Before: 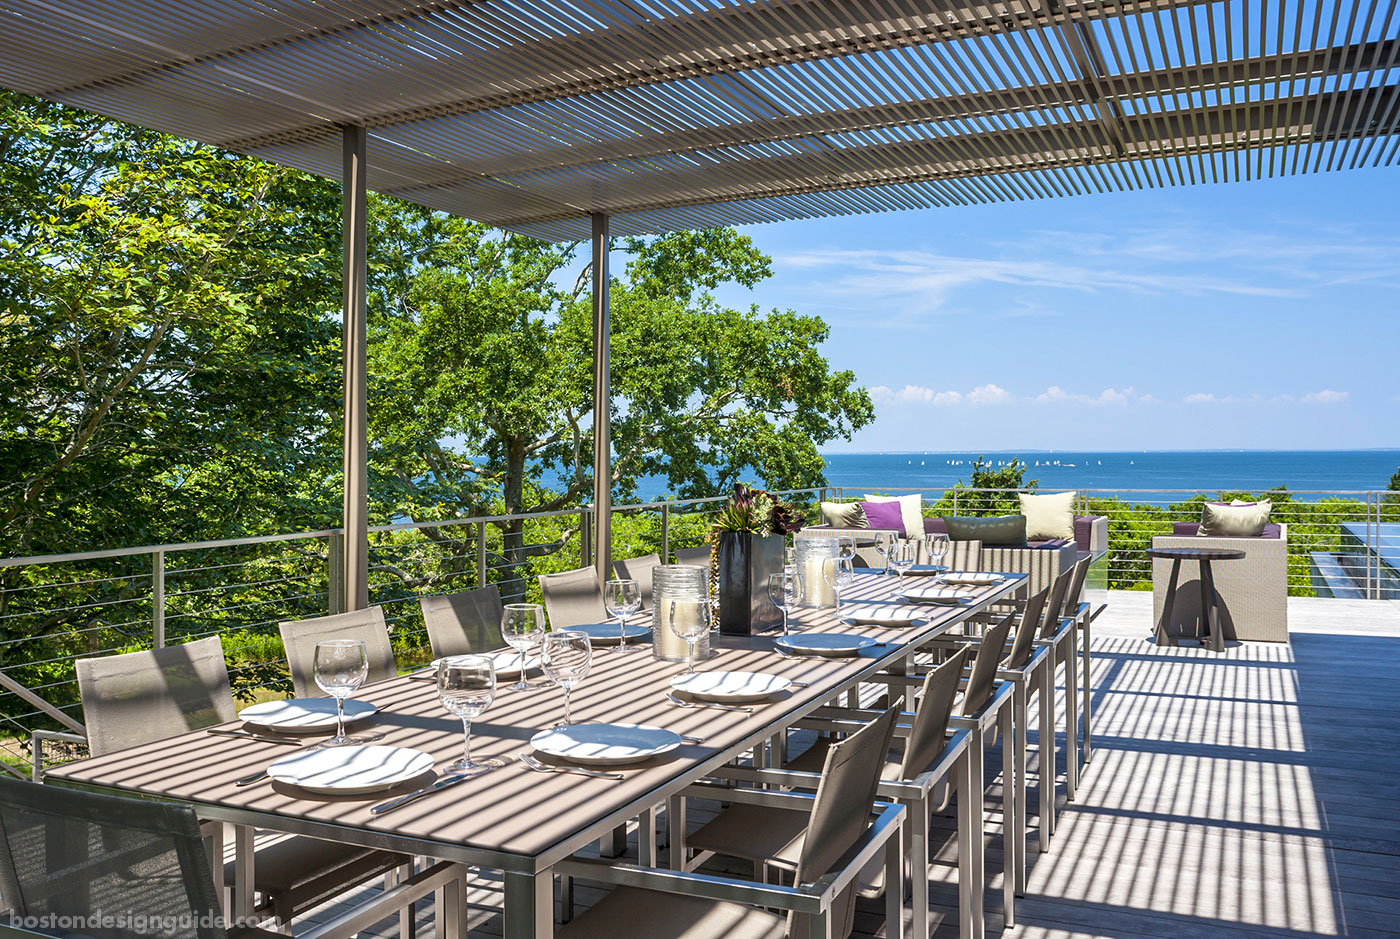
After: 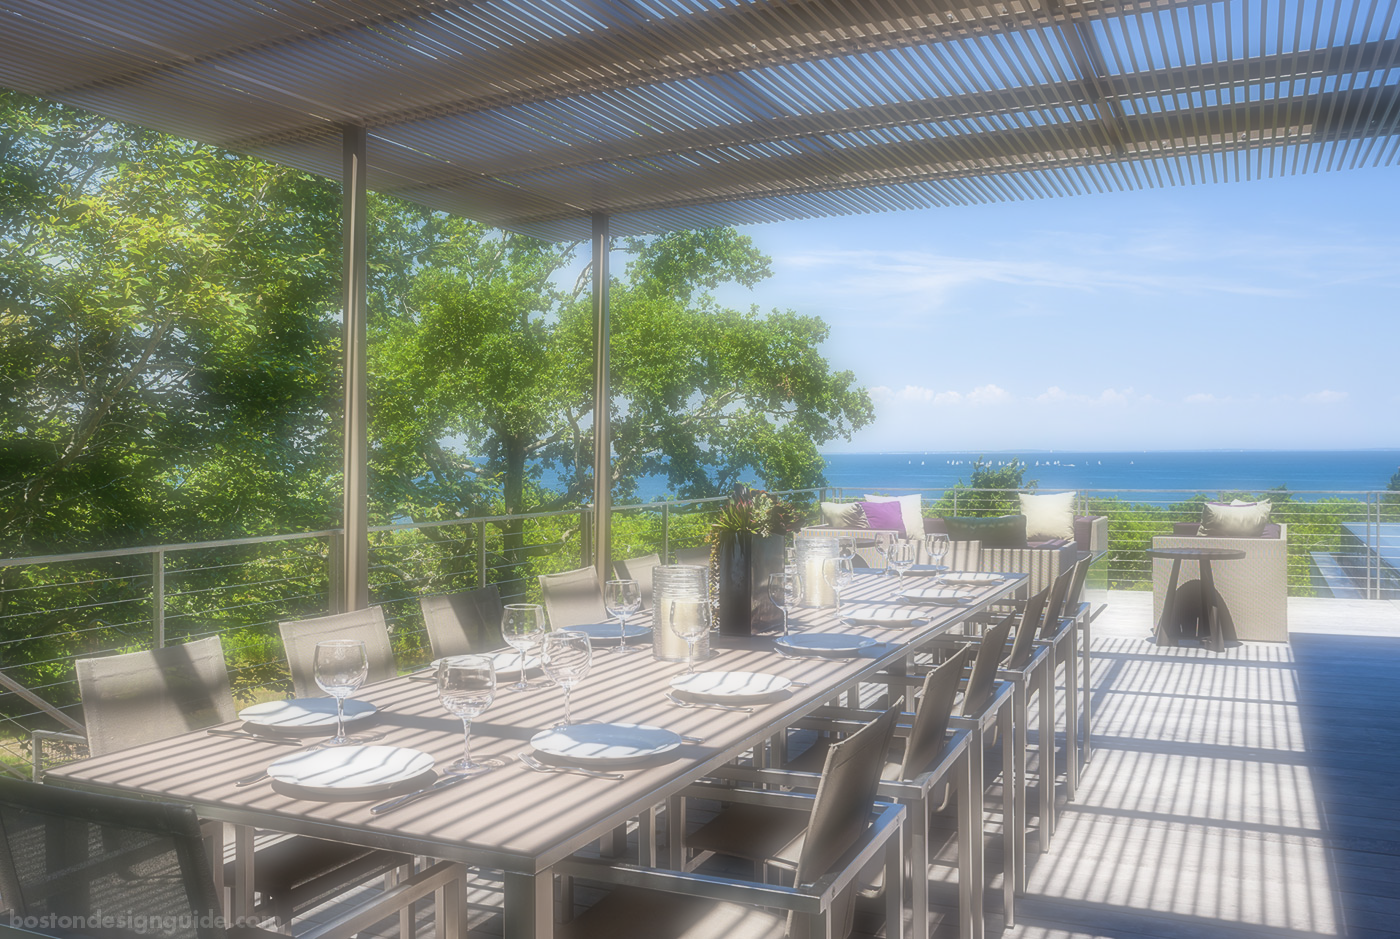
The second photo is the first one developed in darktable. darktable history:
soften: on, module defaults
tone equalizer: on, module defaults
